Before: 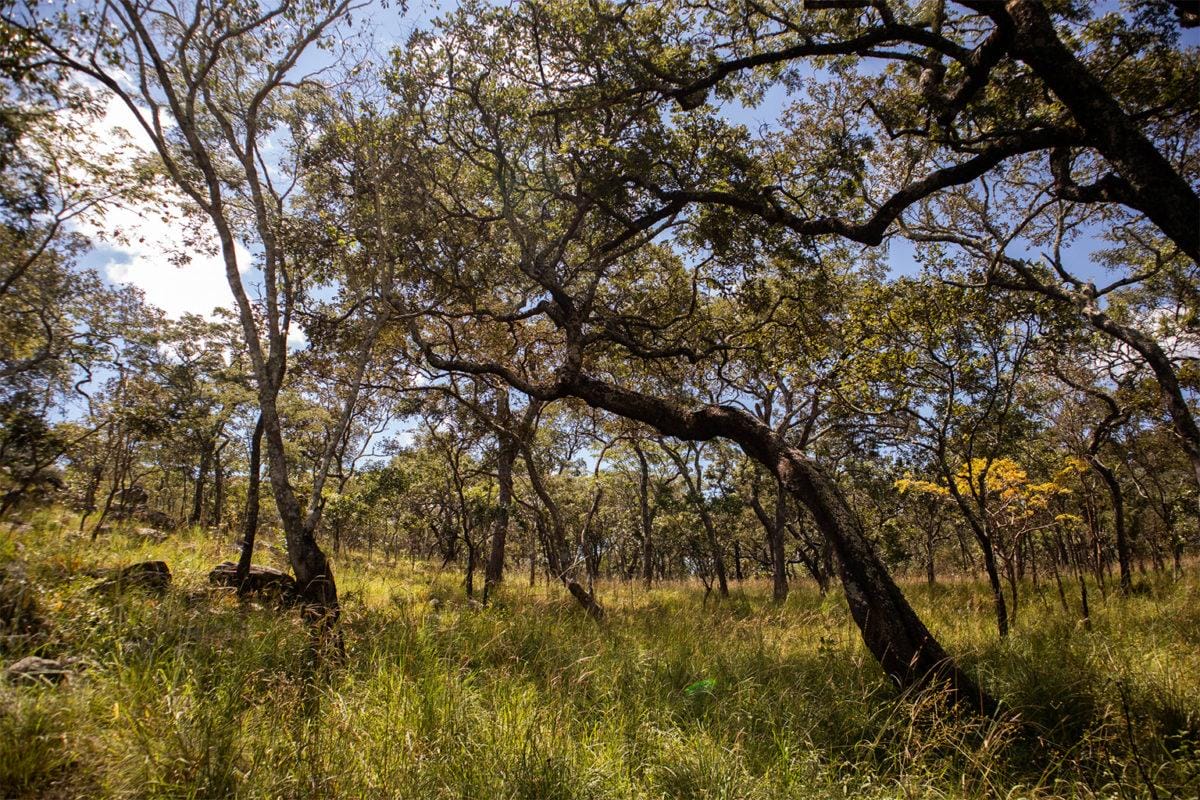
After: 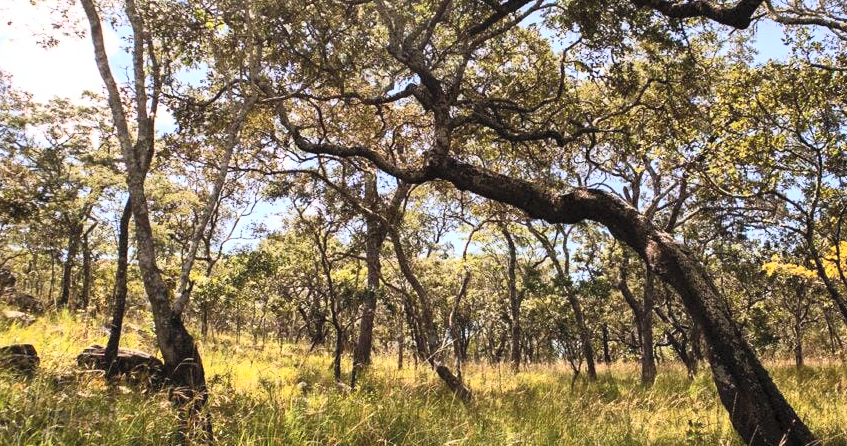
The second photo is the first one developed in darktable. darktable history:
color balance rgb: linear chroma grading › global chroma 2%, linear chroma grading › mid-tones -0.968%, perceptual saturation grading › global saturation -0.06%, global vibrance 21.277%
crop: left 11.051%, top 27.241%, right 18.286%, bottom 16.994%
contrast brightness saturation: contrast 0.372, brightness 0.533
